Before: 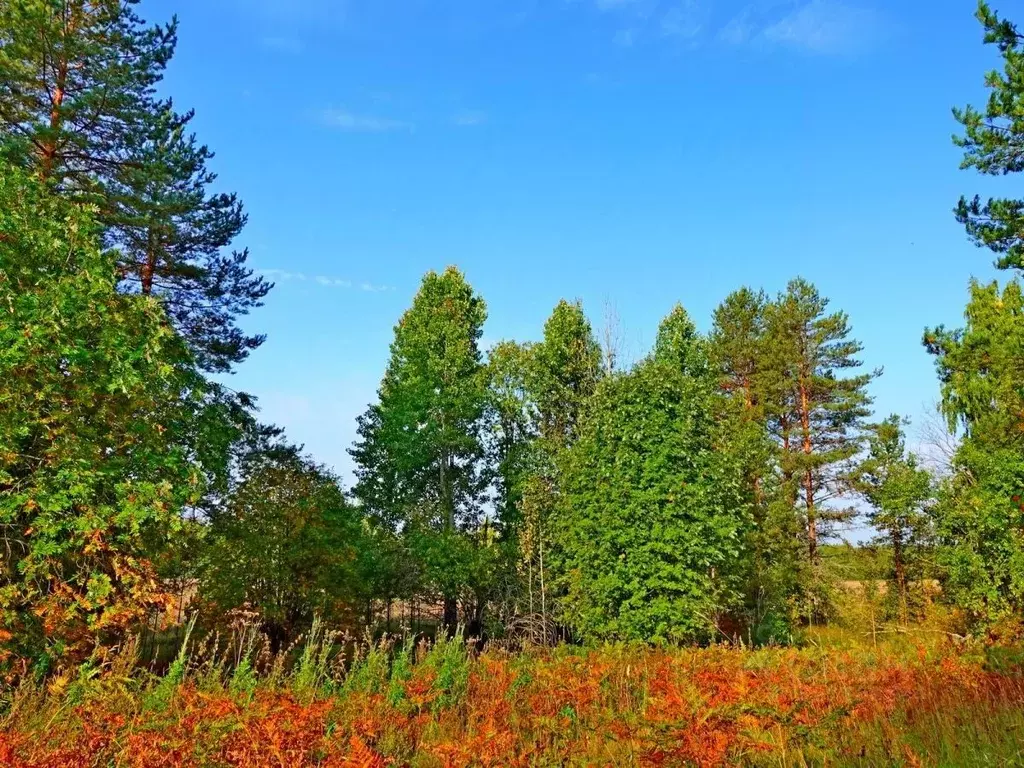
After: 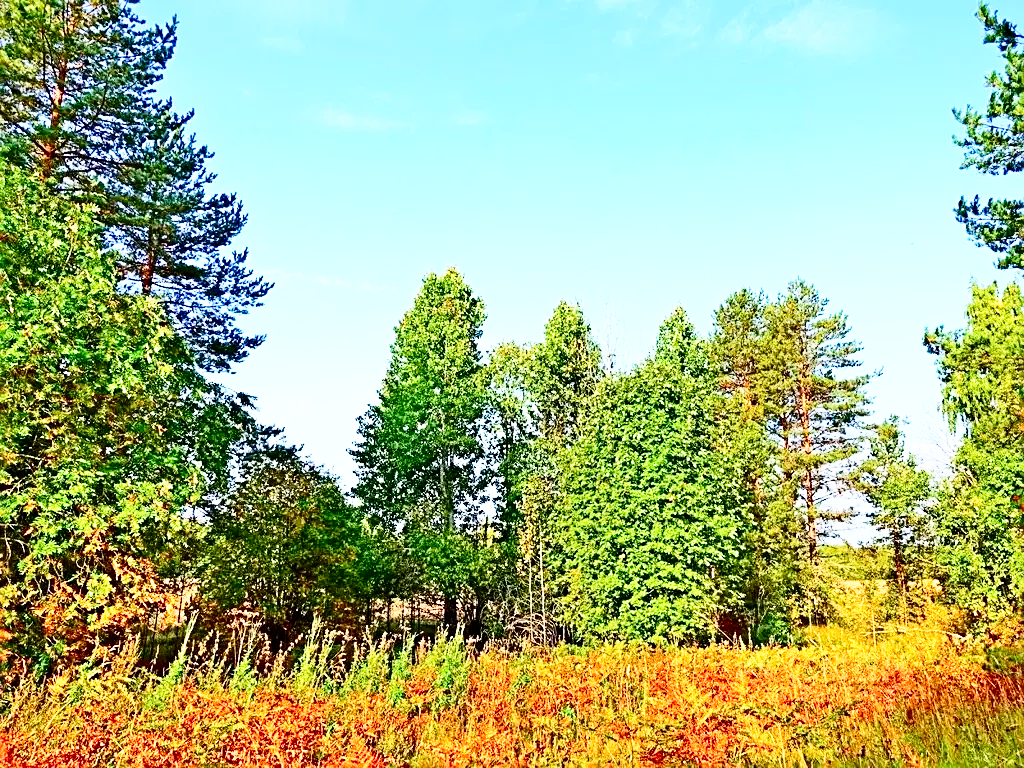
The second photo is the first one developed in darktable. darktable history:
sharpen: on, module defaults
base curve: curves: ch0 [(0, 0) (0.012, 0.01) (0.073, 0.168) (0.31, 0.711) (0.645, 0.957) (1, 1)], preserve colors none
tone equalizer: edges refinement/feathering 500, mask exposure compensation -1.57 EV, preserve details no
contrast brightness saturation: contrast 0.281
